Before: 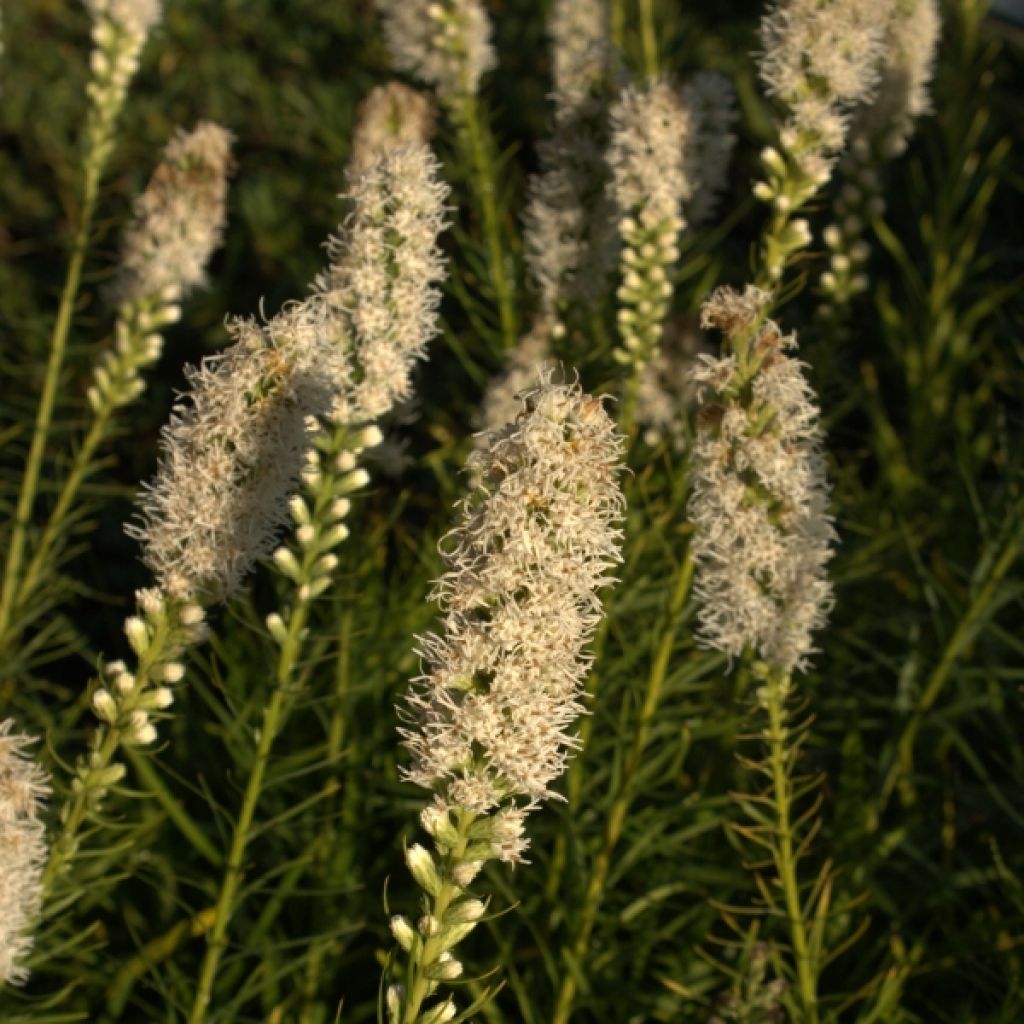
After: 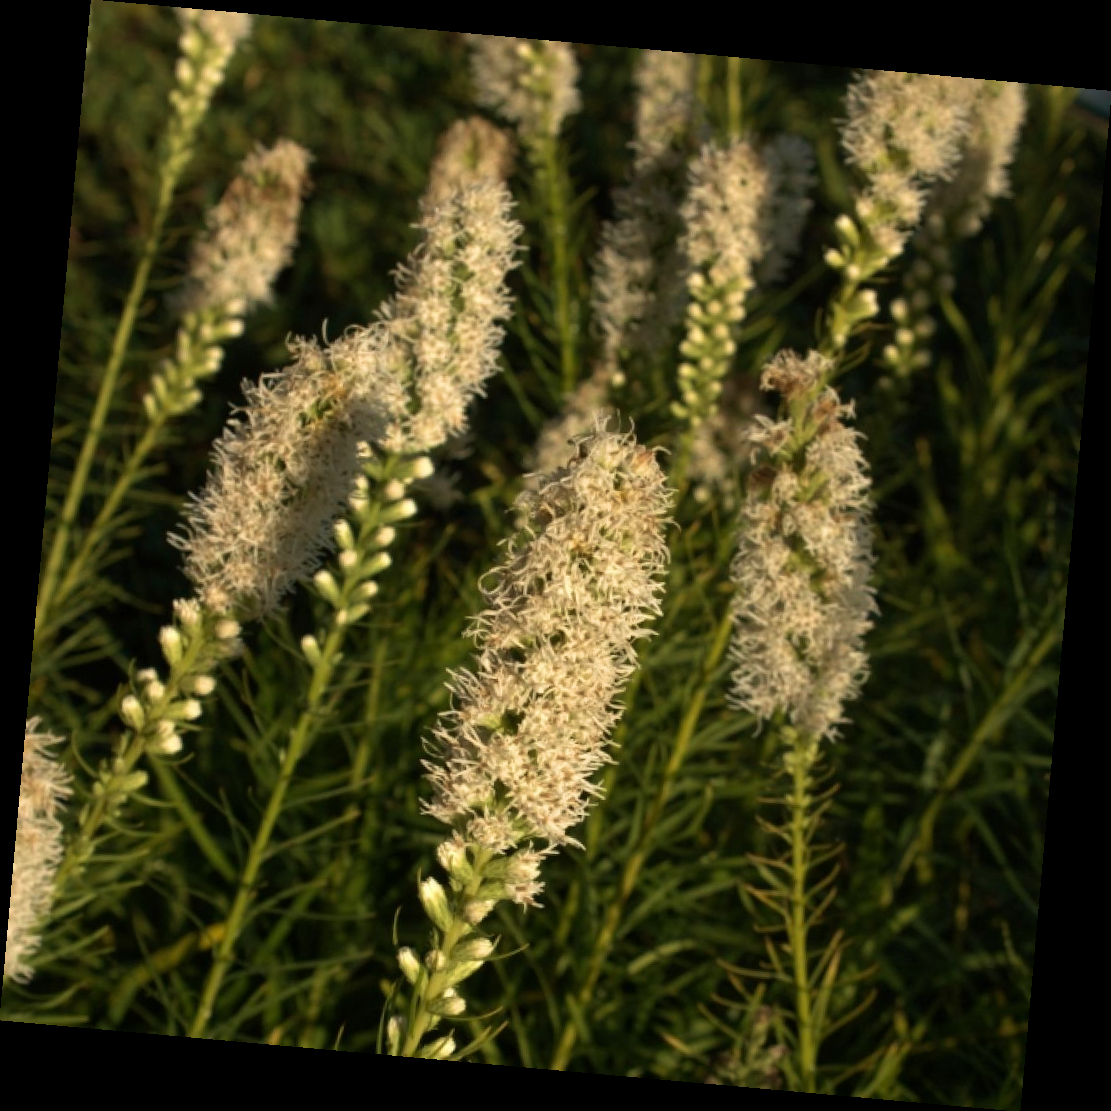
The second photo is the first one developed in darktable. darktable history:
velvia: strength 30%
white balance: emerald 1
rotate and perspective: rotation 5.12°, automatic cropping off
